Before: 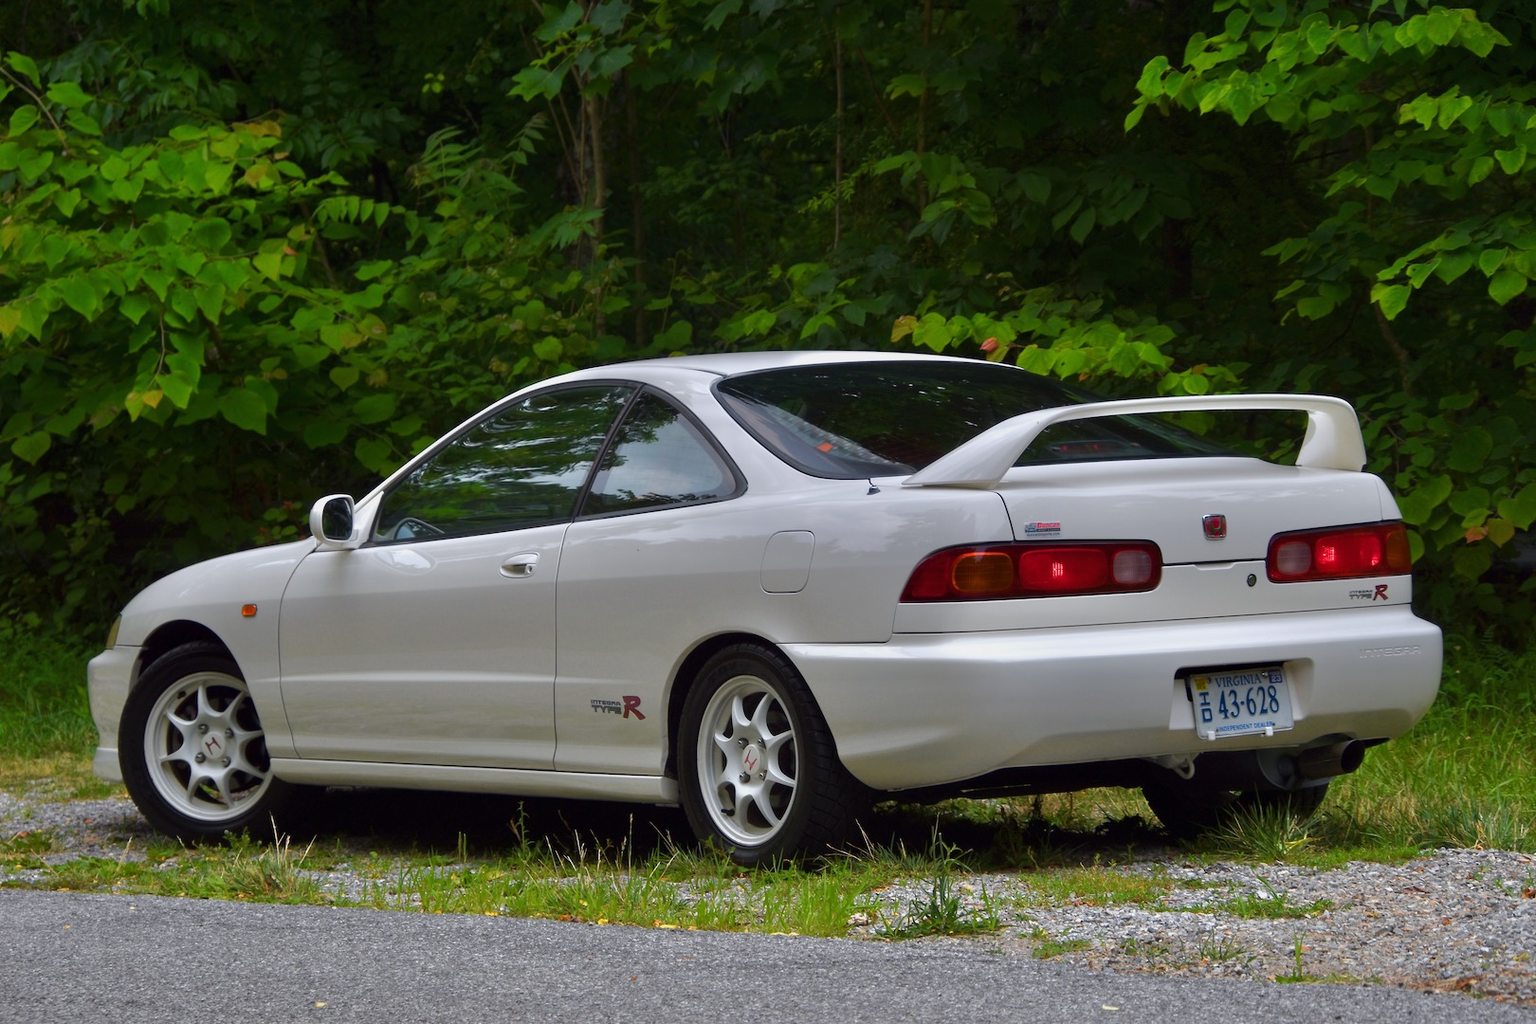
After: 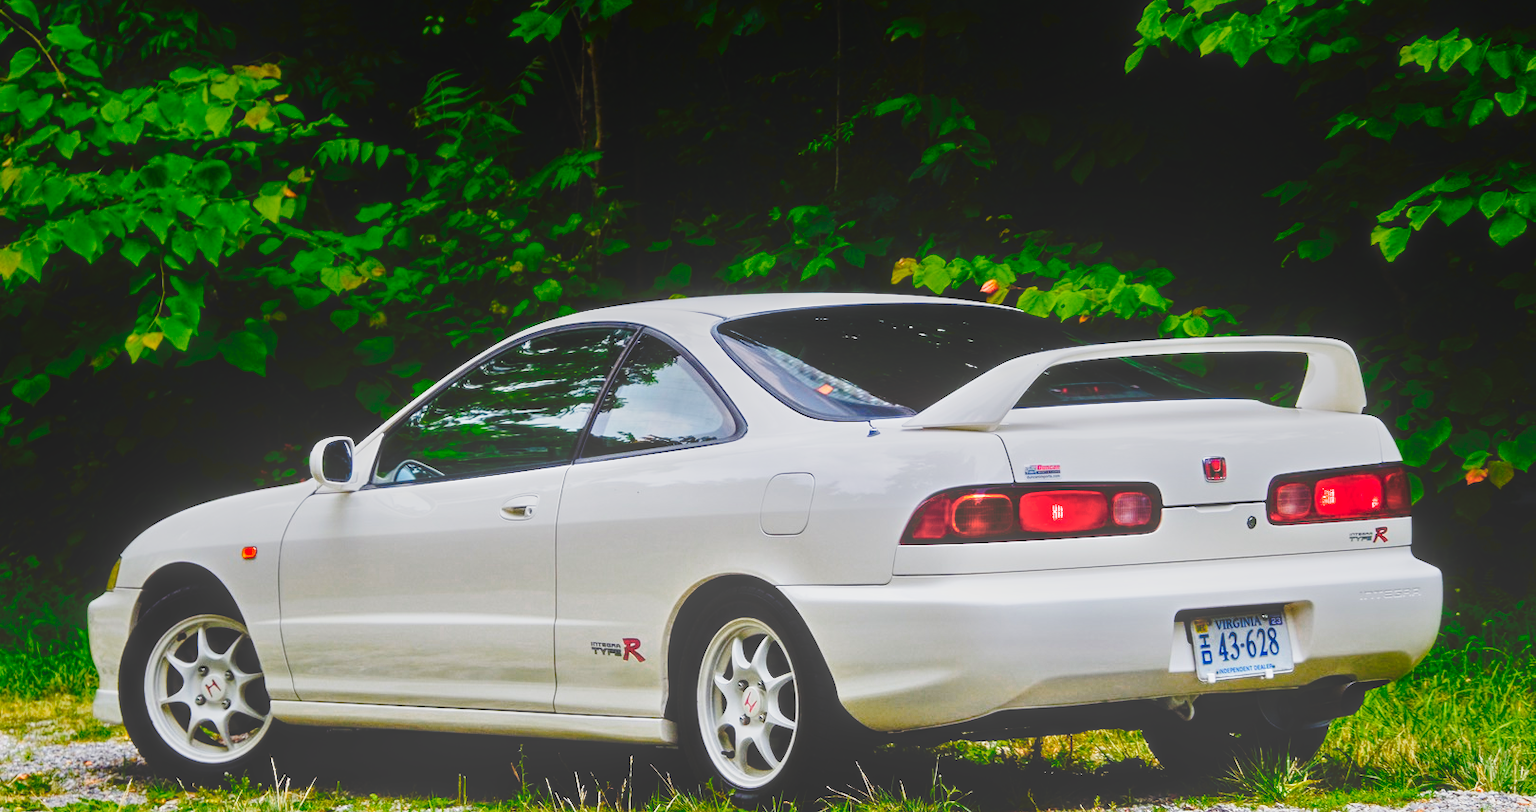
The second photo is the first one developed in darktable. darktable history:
crop and rotate: top 5.667%, bottom 14.937%
local contrast: highlights 73%, shadows 15%, midtone range 0.197
exposure: black level correction 0, exposure 0.5 EV, compensate exposure bias true, compensate highlight preservation false
tone curve: curves: ch0 [(0, 0) (0.003, 0.025) (0.011, 0.027) (0.025, 0.032) (0.044, 0.037) (0.069, 0.044) (0.1, 0.054) (0.136, 0.084) (0.177, 0.128) (0.224, 0.196) (0.277, 0.281) (0.335, 0.376) (0.399, 0.461) (0.468, 0.534) (0.543, 0.613) (0.623, 0.692) (0.709, 0.77) (0.801, 0.849) (0.898, 0.934) (1, 1)], preserve colors none
contrast brightness saturation: contrast 0.23, brightness 0.1, saturation 0.29
color zones: curves: ch0 [(0, 0.465) (0.092, 0.596) (0.289, 0.464) (0.429, 0.453) (0.571, 0.464) (0.714, 0.455) (0.857, 0.462) (1, 0.465)]
sigmoid: contrast 1.7, skew -0.2, preserve hue 0%, red attenuation 0.1, red rotation 0.035, green attenuation 0.1, green rotation -0.017, blue attenuation 0.15, blue rotation -0.052, base primaries Rec2020
